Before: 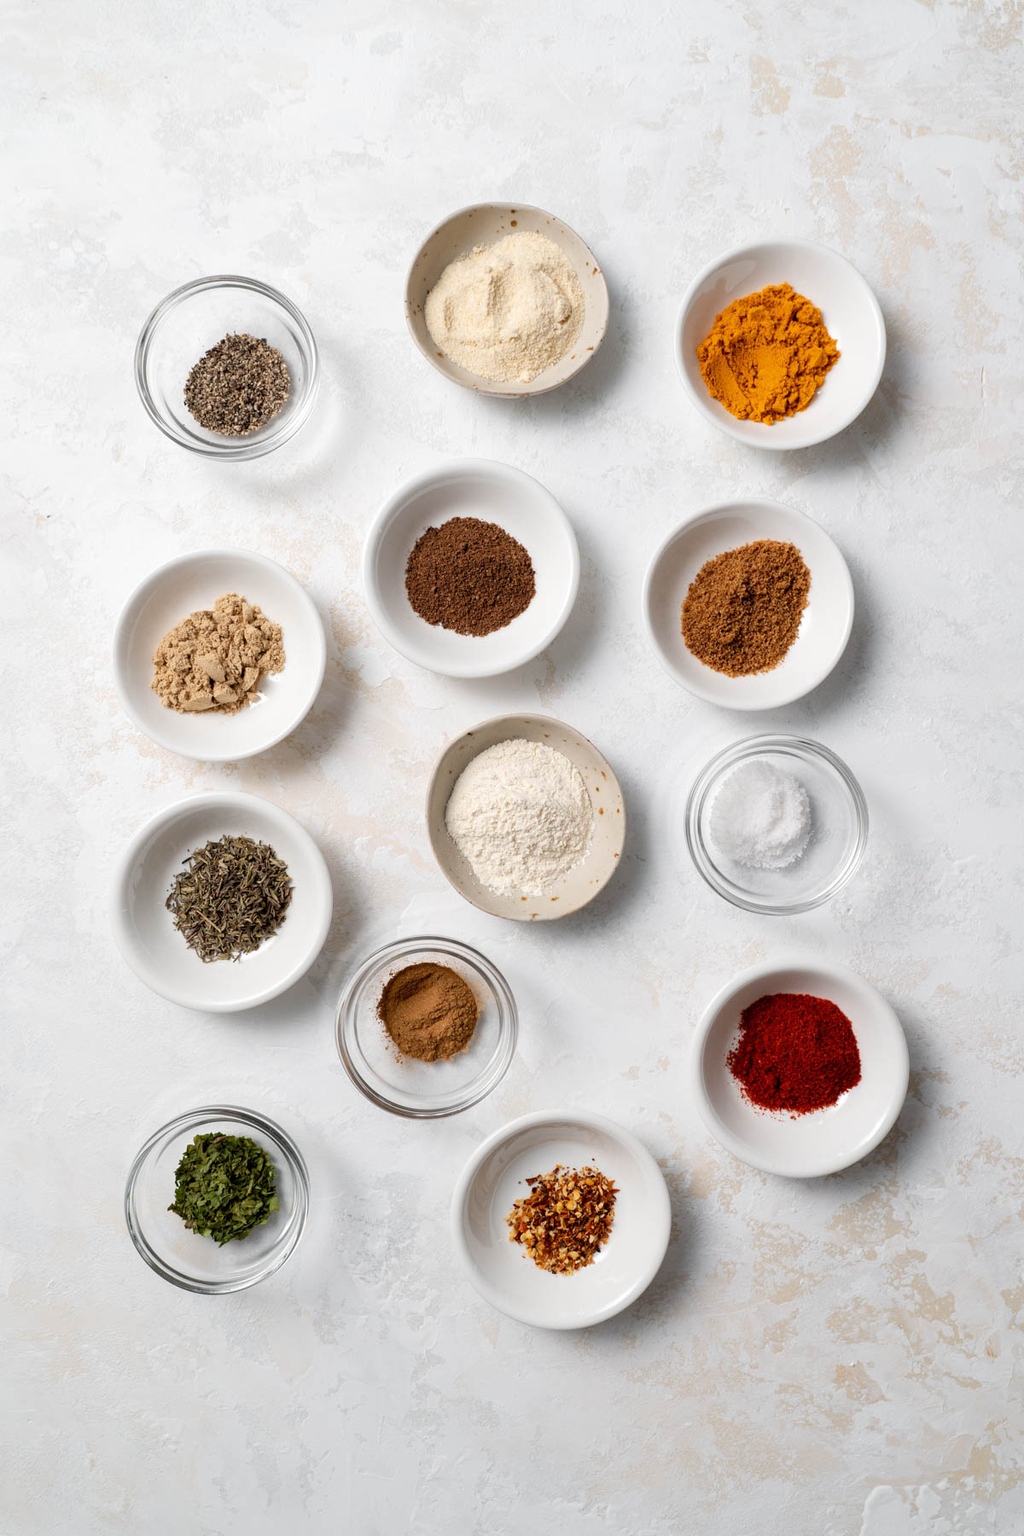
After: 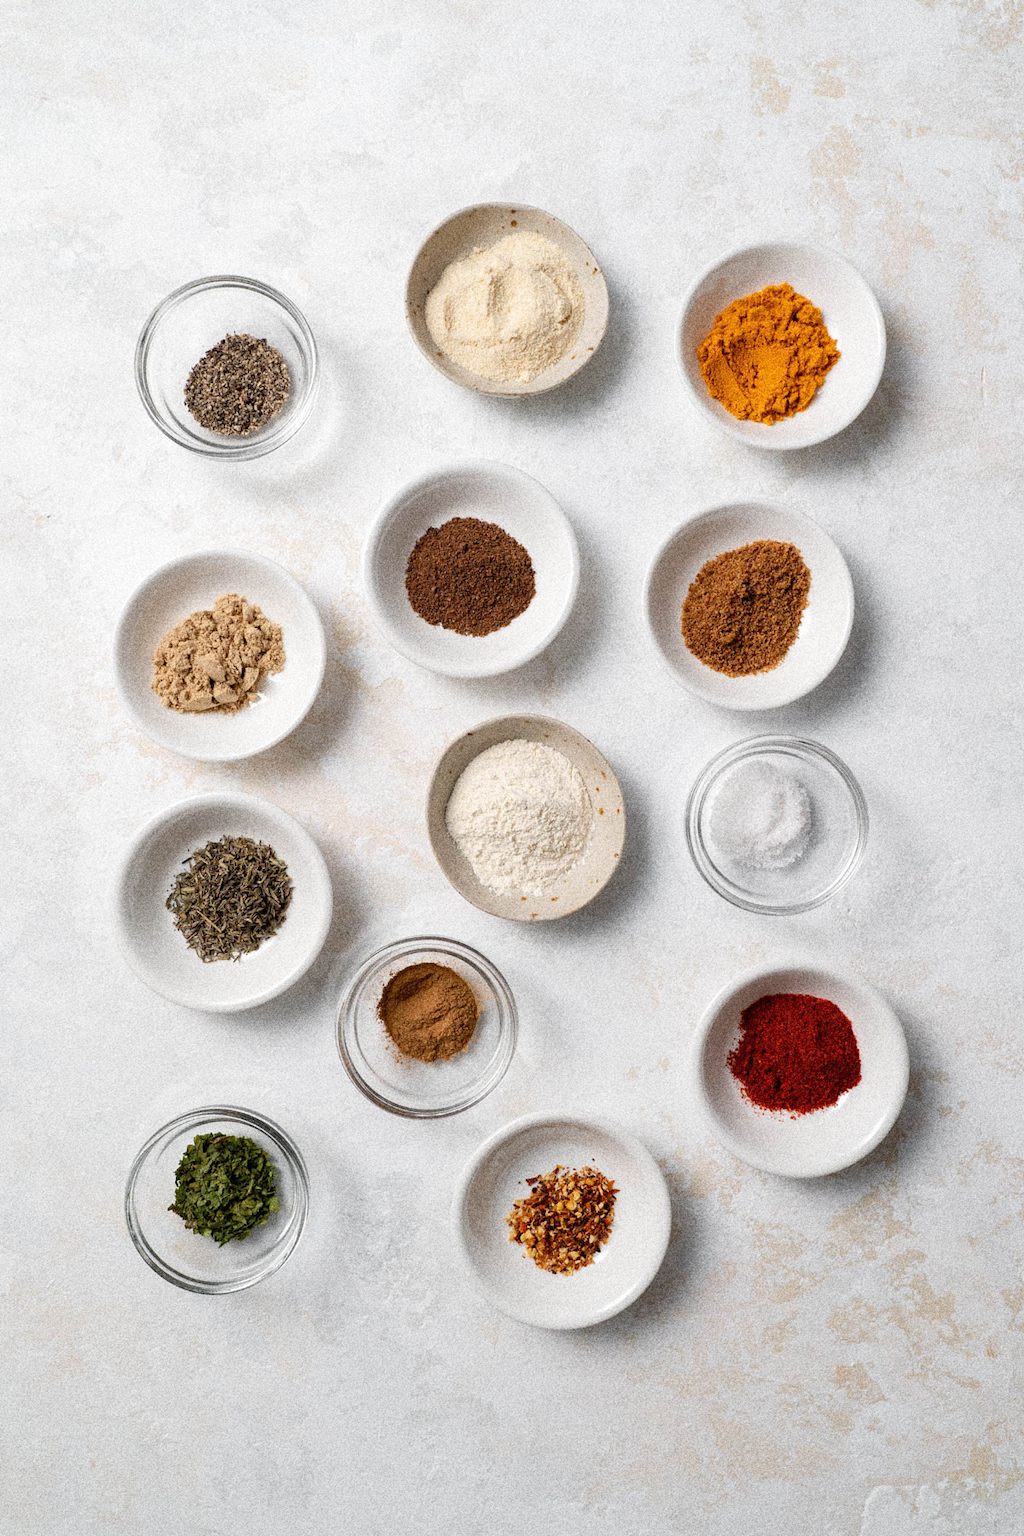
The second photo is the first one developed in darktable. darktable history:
grain: coarseness 14.49 ISO, strength 48.04%, mid-tones bias 35%
color balance rgb: global vibrance -1%, saturation formula JzAzBz (2021)
